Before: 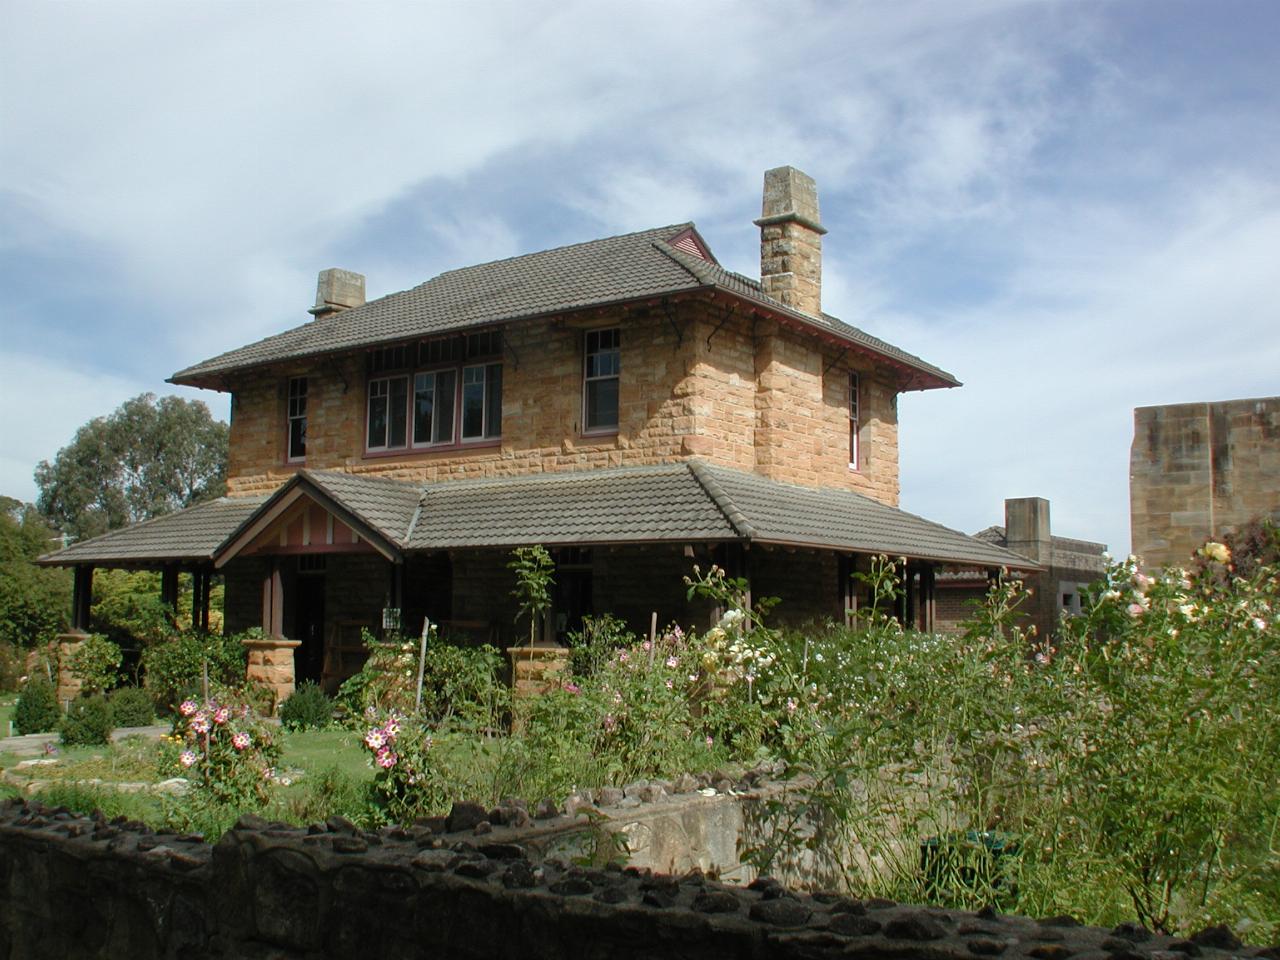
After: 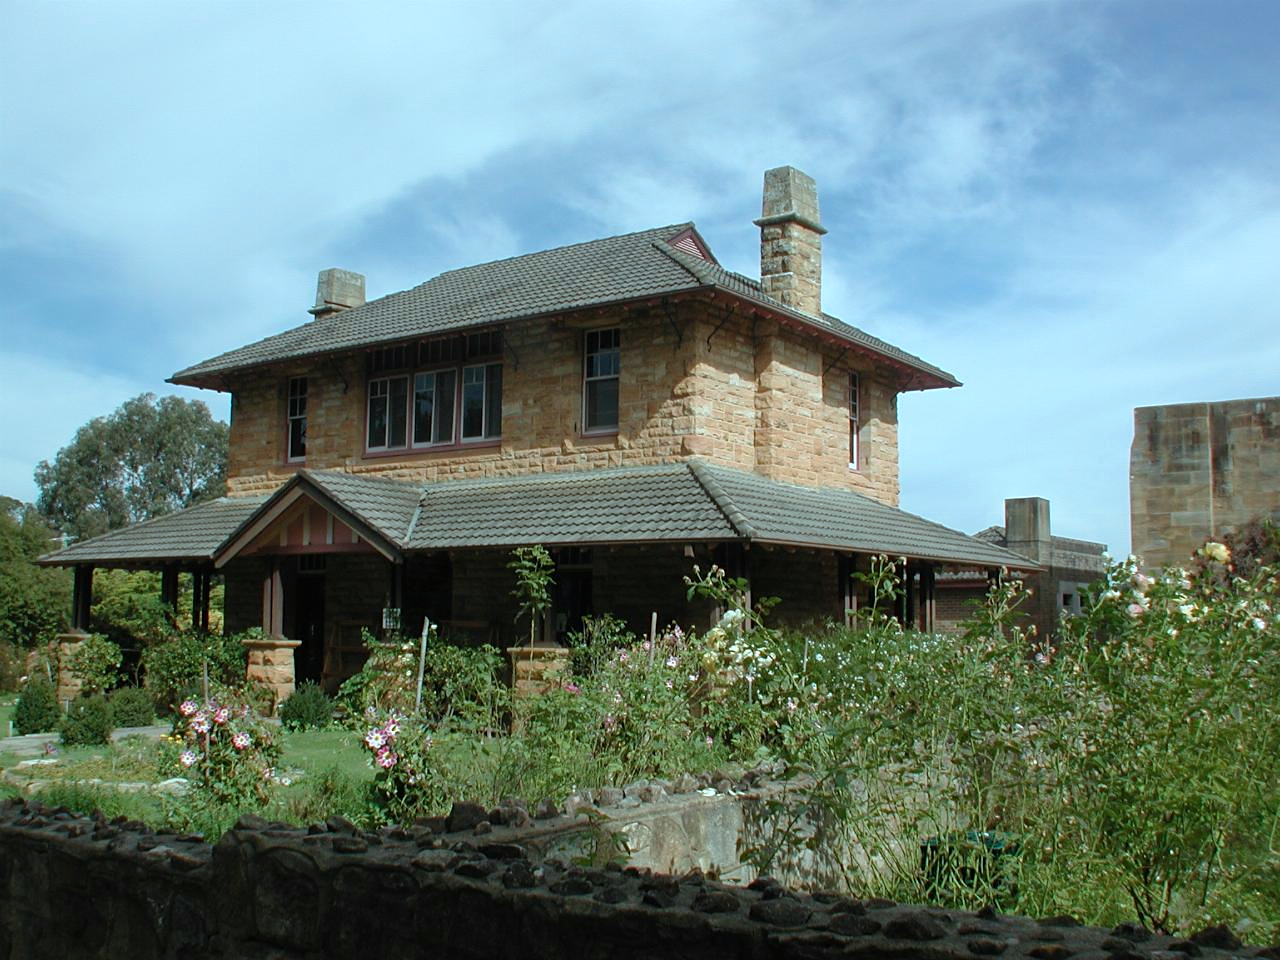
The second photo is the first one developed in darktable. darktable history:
color correction: highlights a* -10.04, highlights b* -10.37
sharpen: amount 0.2
